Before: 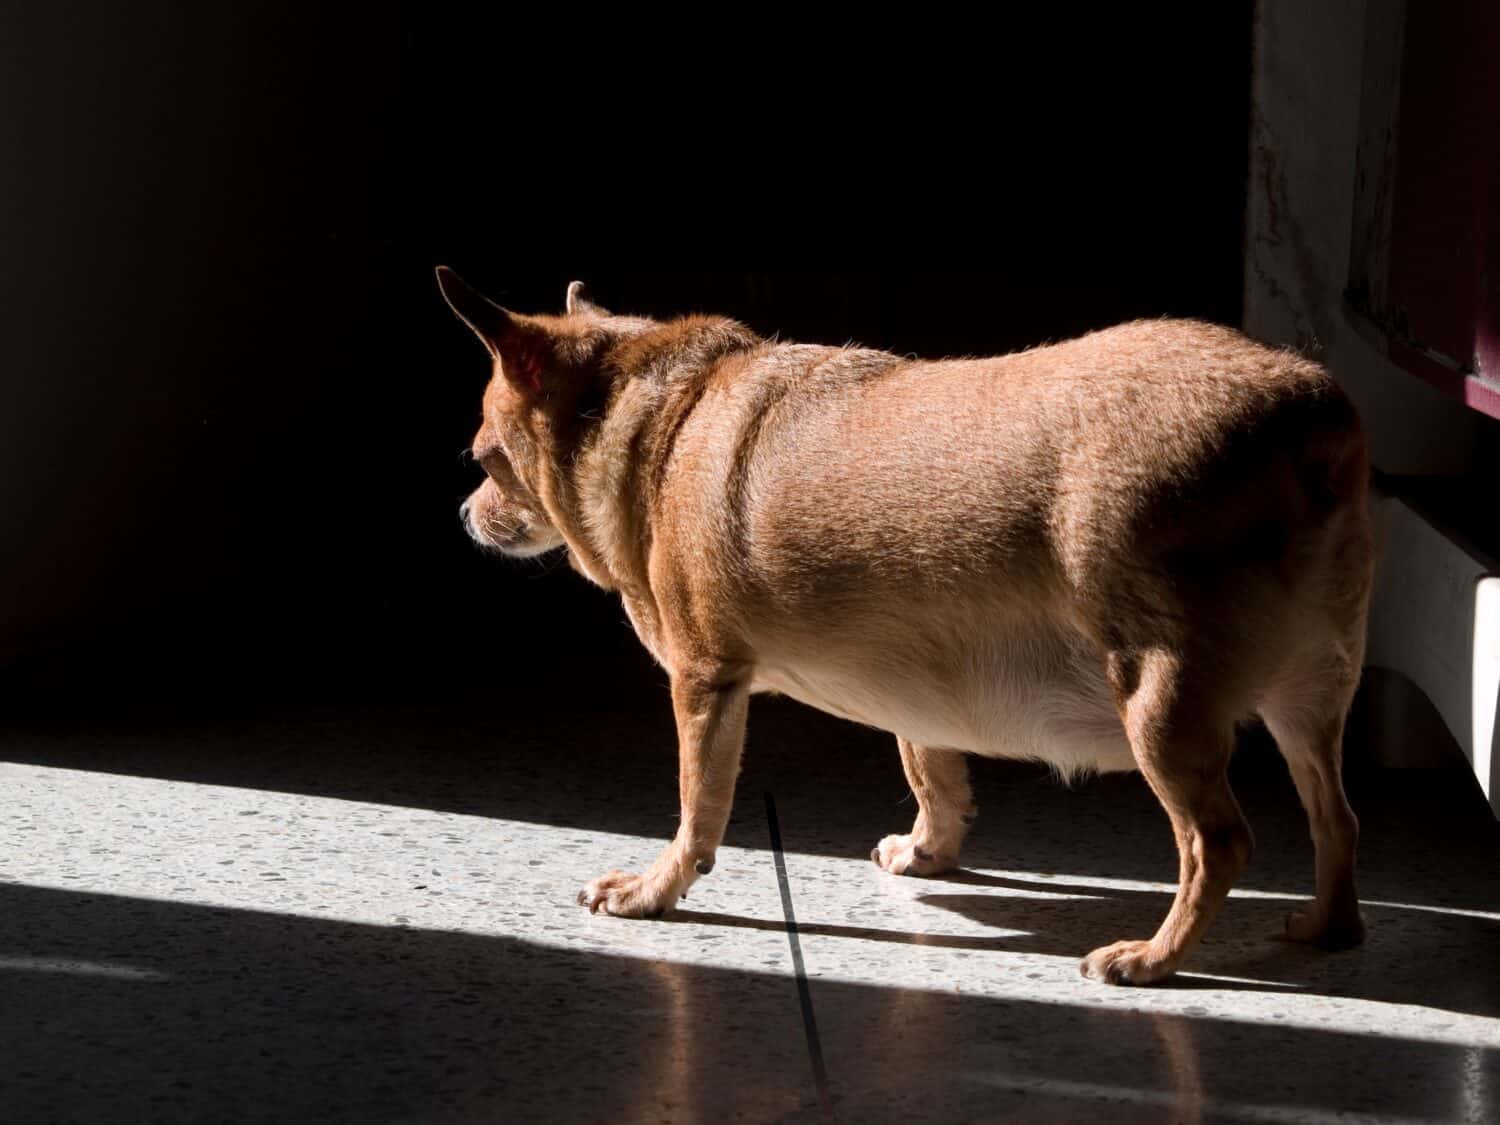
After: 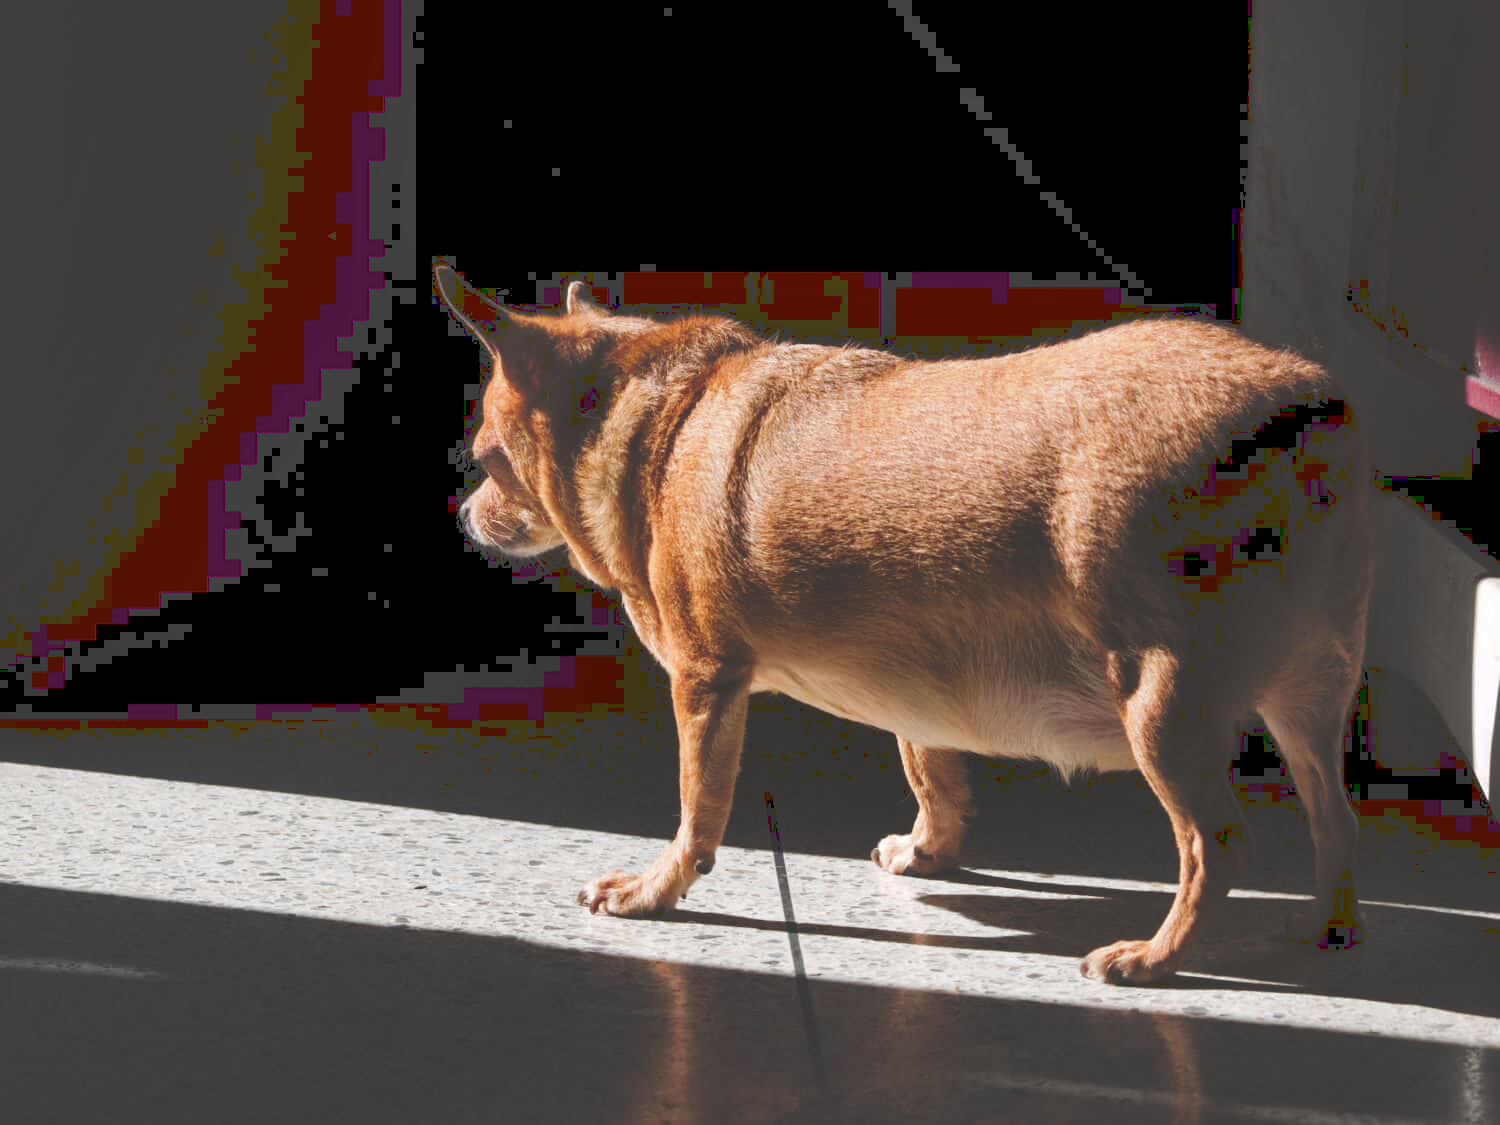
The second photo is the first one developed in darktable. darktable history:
tone curve: curves: ch0 [(0, 0) (0.003, 0.169) (0.011, 0.173) (0.025, 0.177) (0.044, 0.184) (0.069, 0.191) (0.1, 0.199) (0.136, 0.206) (0.177, 0.221) (0.224, 0.248) (0.277, 0.284) (0.335, 0.344) (0.399, 0.413) (0.468, 0.497) (0.543, 0.594) (0.623, 0.691) (0.709, 0.779) (0.801, 0.868) (0.898, 0.931) (1, 1)], preserve colors none
shadows and highlights: on, module defaults
